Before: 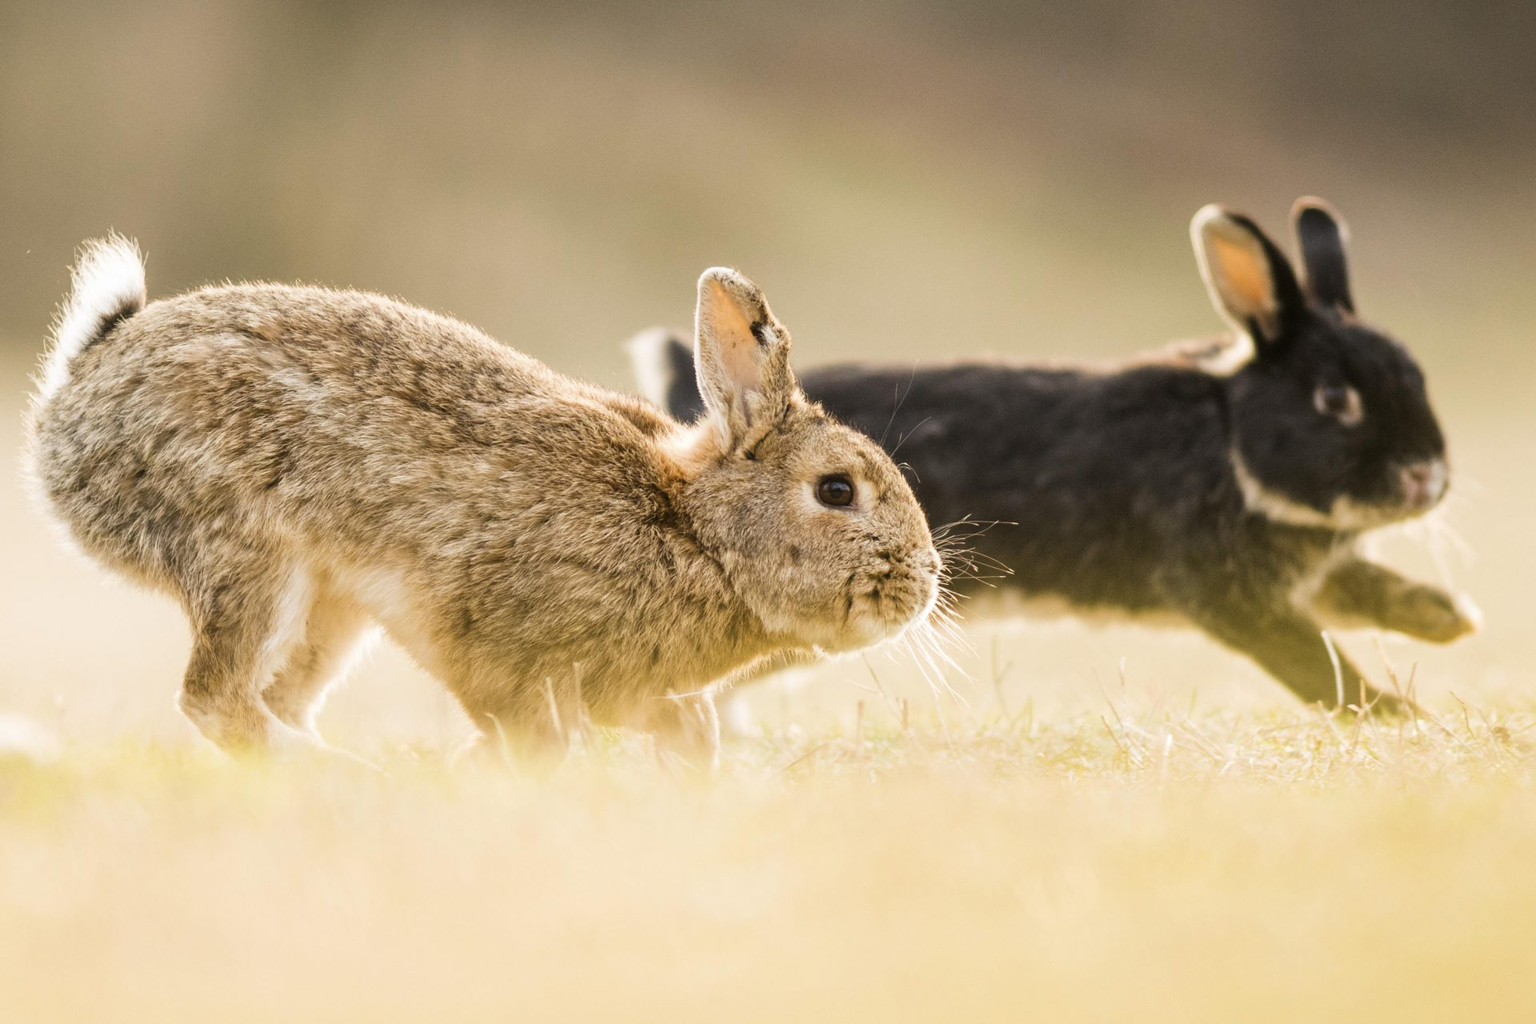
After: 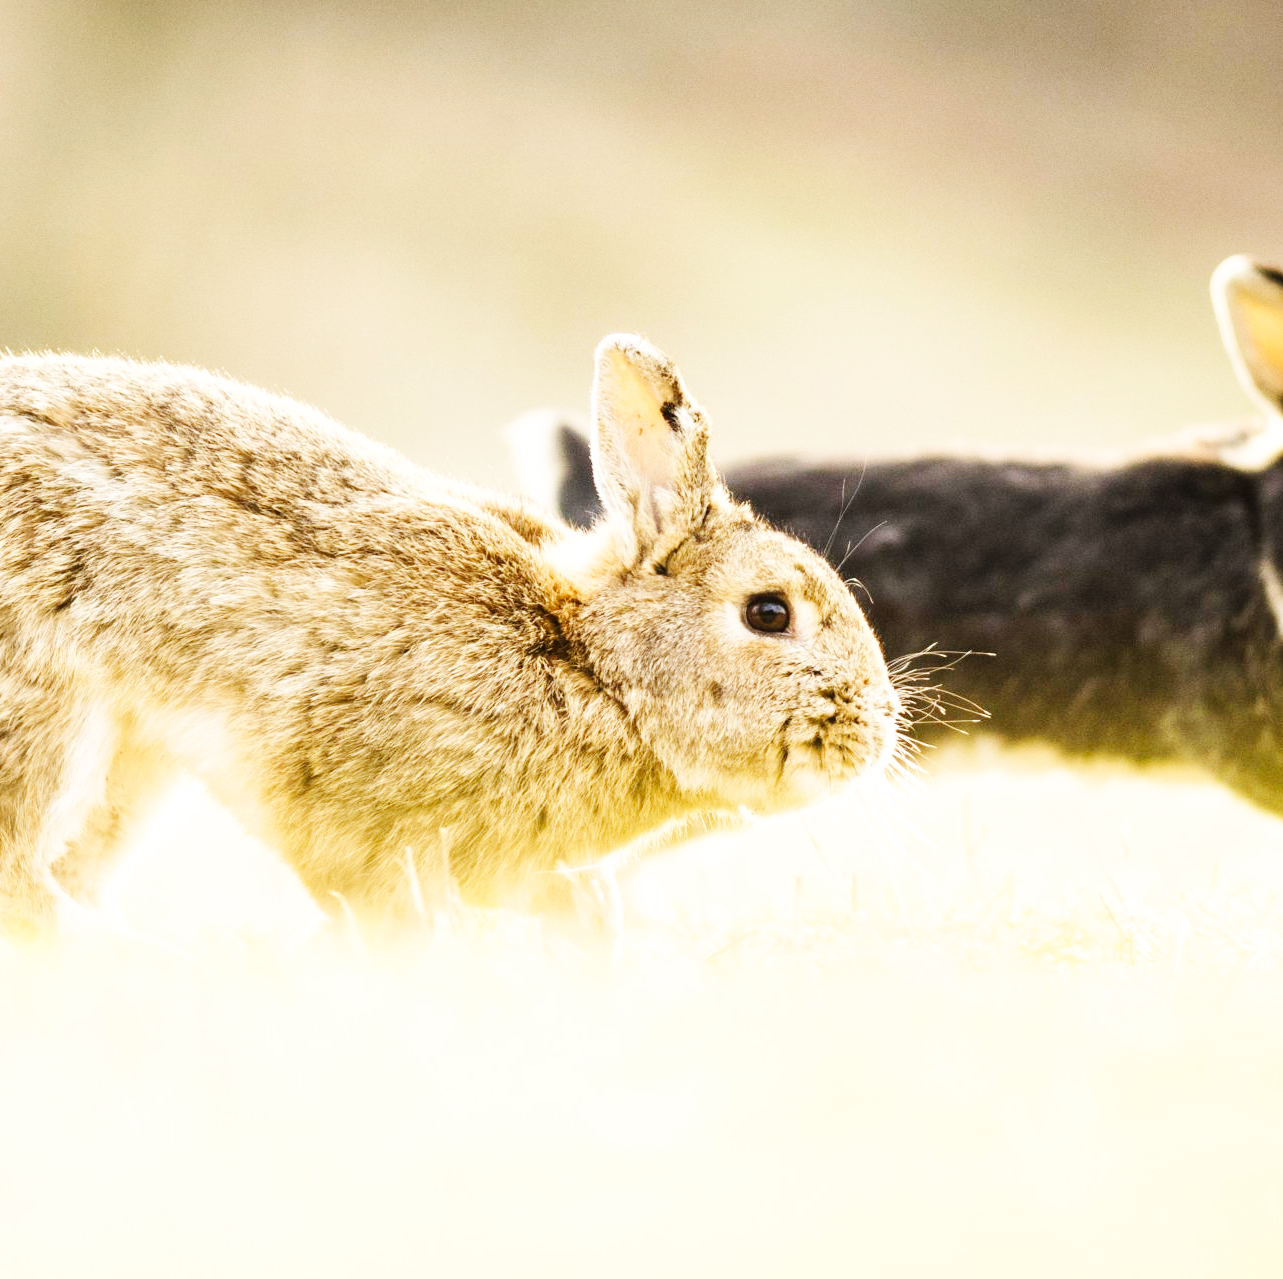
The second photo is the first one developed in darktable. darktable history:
base curve: curves: ch0 [(0, 0.003) (0.001, 0.002) (0.006, 0.004) (0.02, 0.022) (0.048, 0.086) (0.094, 0.234) (0.162, 0.431) (0.258, 0.629) (0.385, 0.8) (0.548, 0.918) (0.751, 0.988) (1, 1)], preserve colors none
crop and rotate: left 14.451%, right 18.683%
